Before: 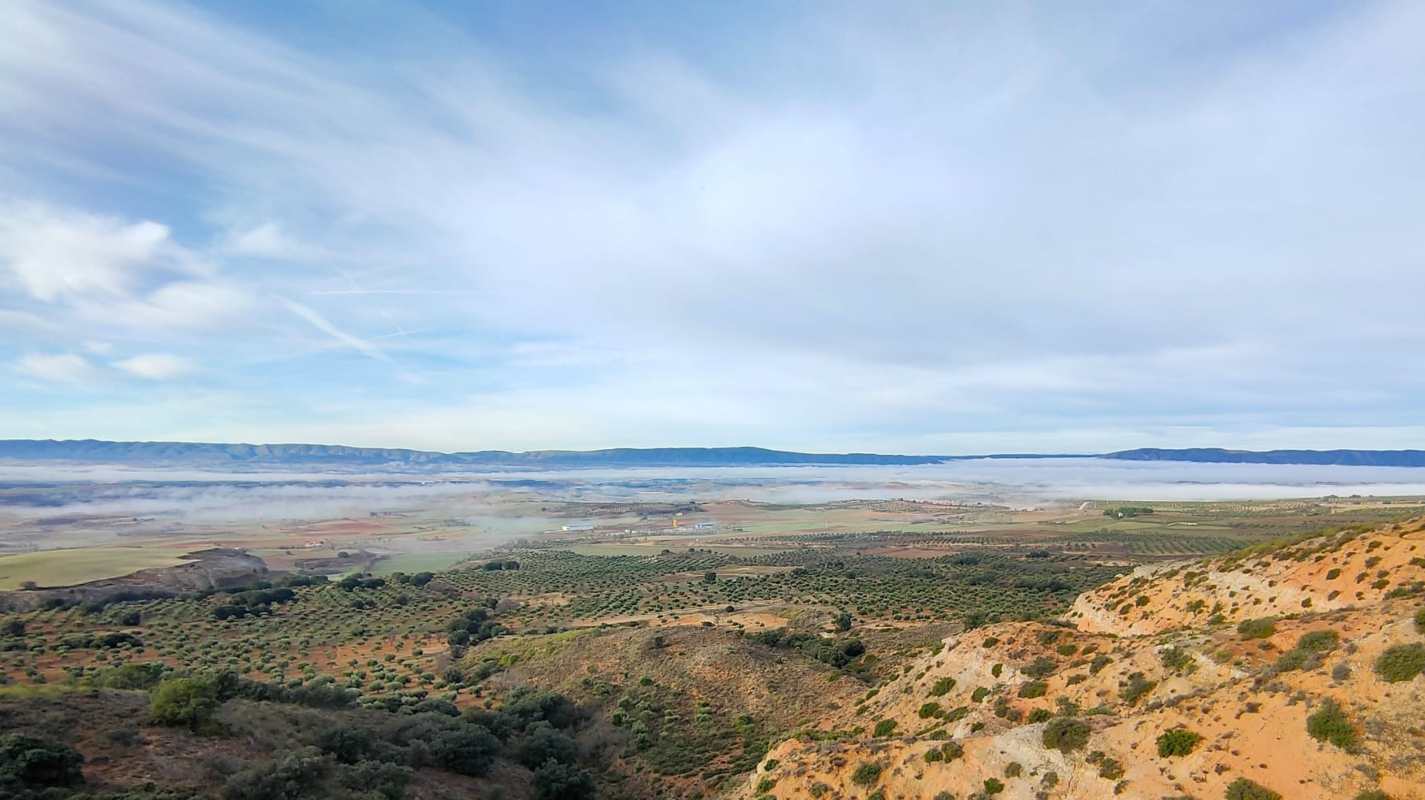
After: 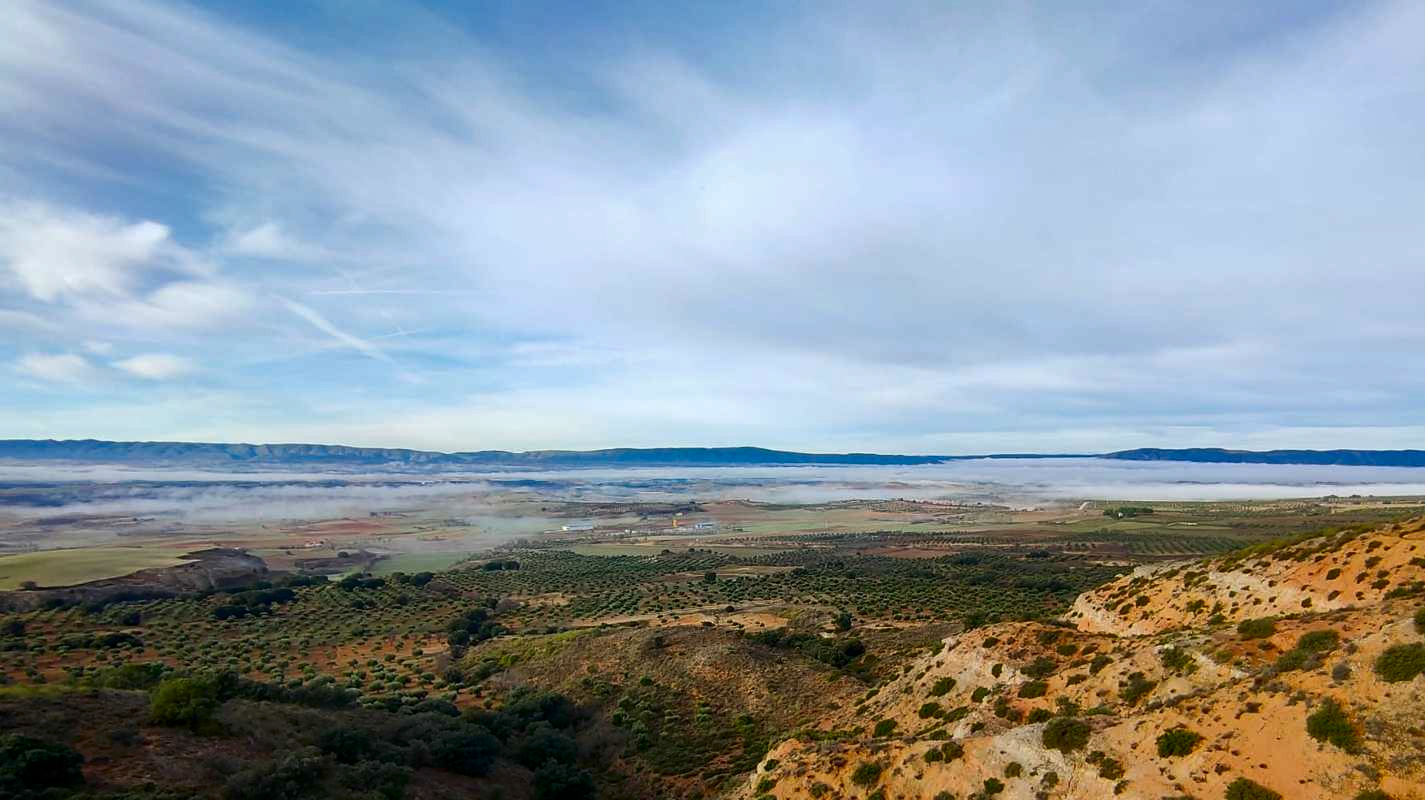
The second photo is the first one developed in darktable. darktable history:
contrast brightness saturation: contrast 0.1, brightness -0.26, saturation 0.14
